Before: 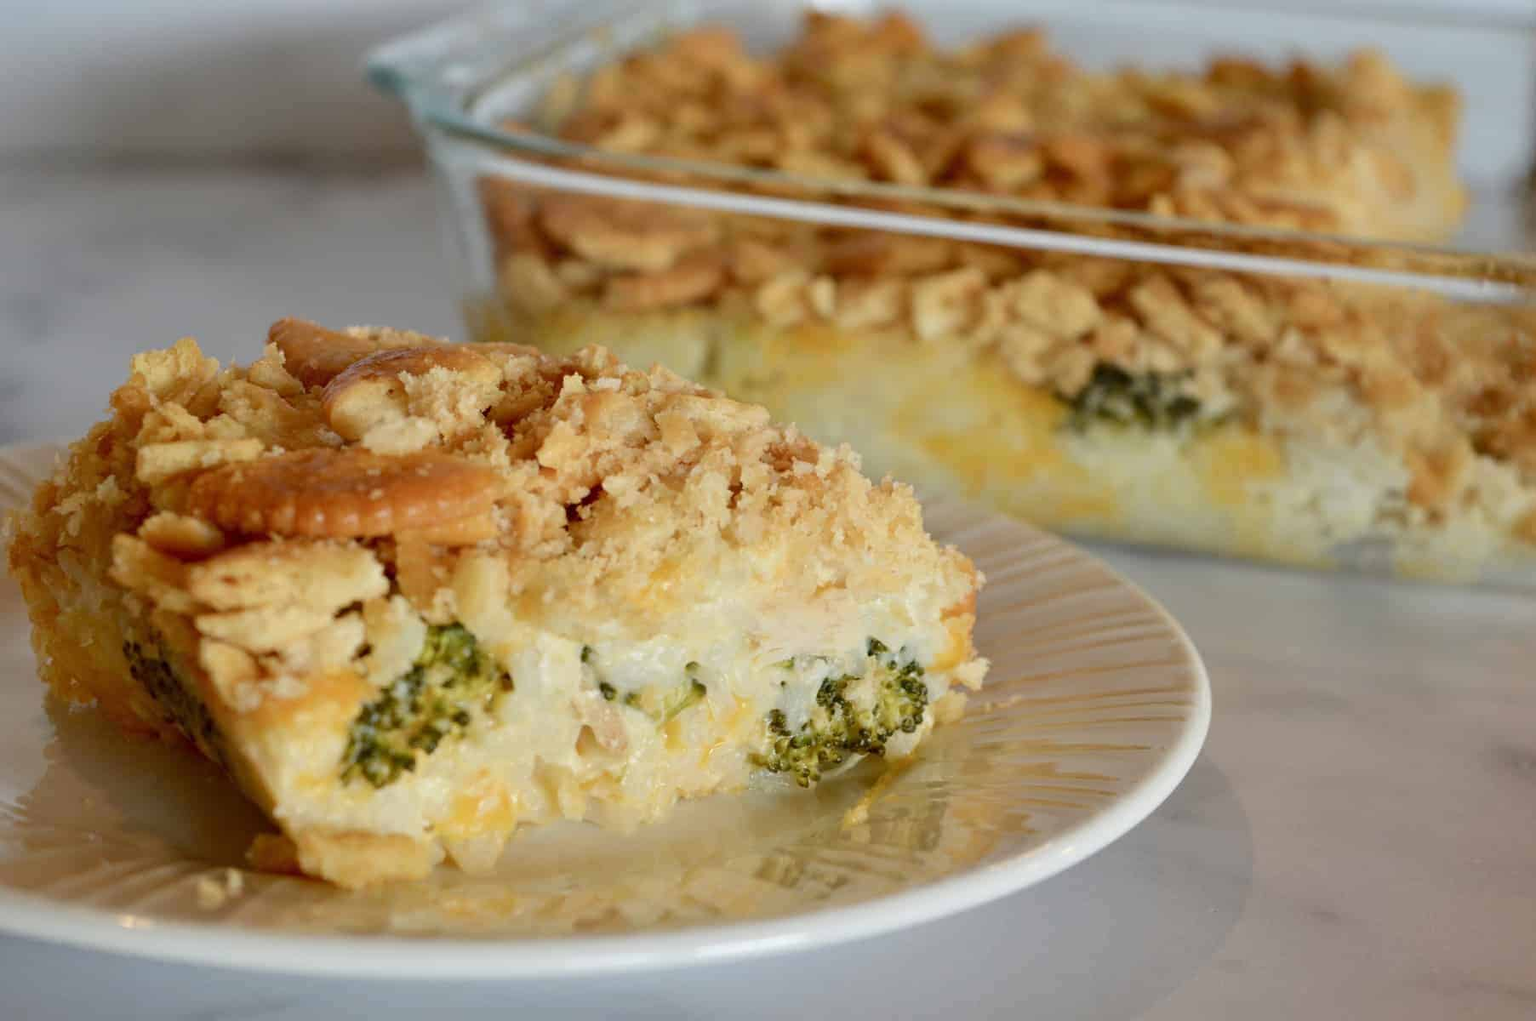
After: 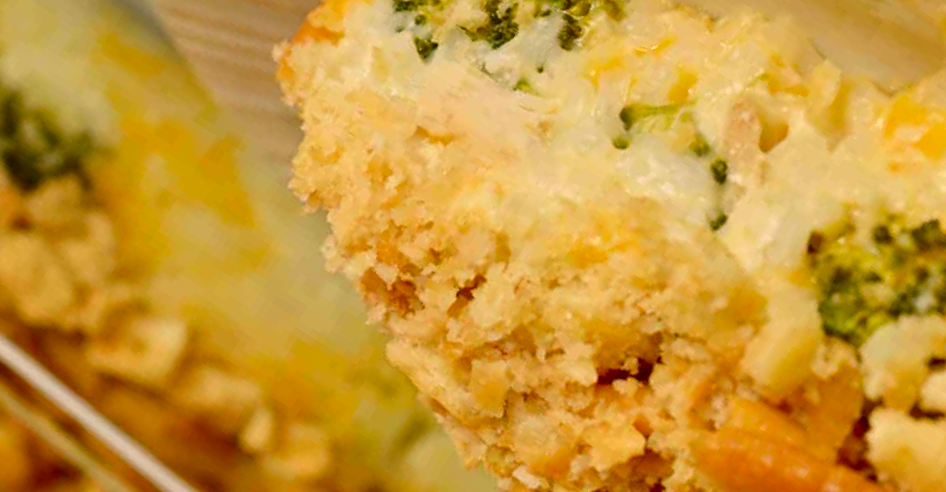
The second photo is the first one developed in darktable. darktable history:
color correction: highlights a* 8.67, highlights b* 15.49, shadows a* -0.491, shadows b* 25.84
crop and rotate: angle 147.96°, left 9.214%, top 15.57%, right 4.475%, bottom 16.911%
